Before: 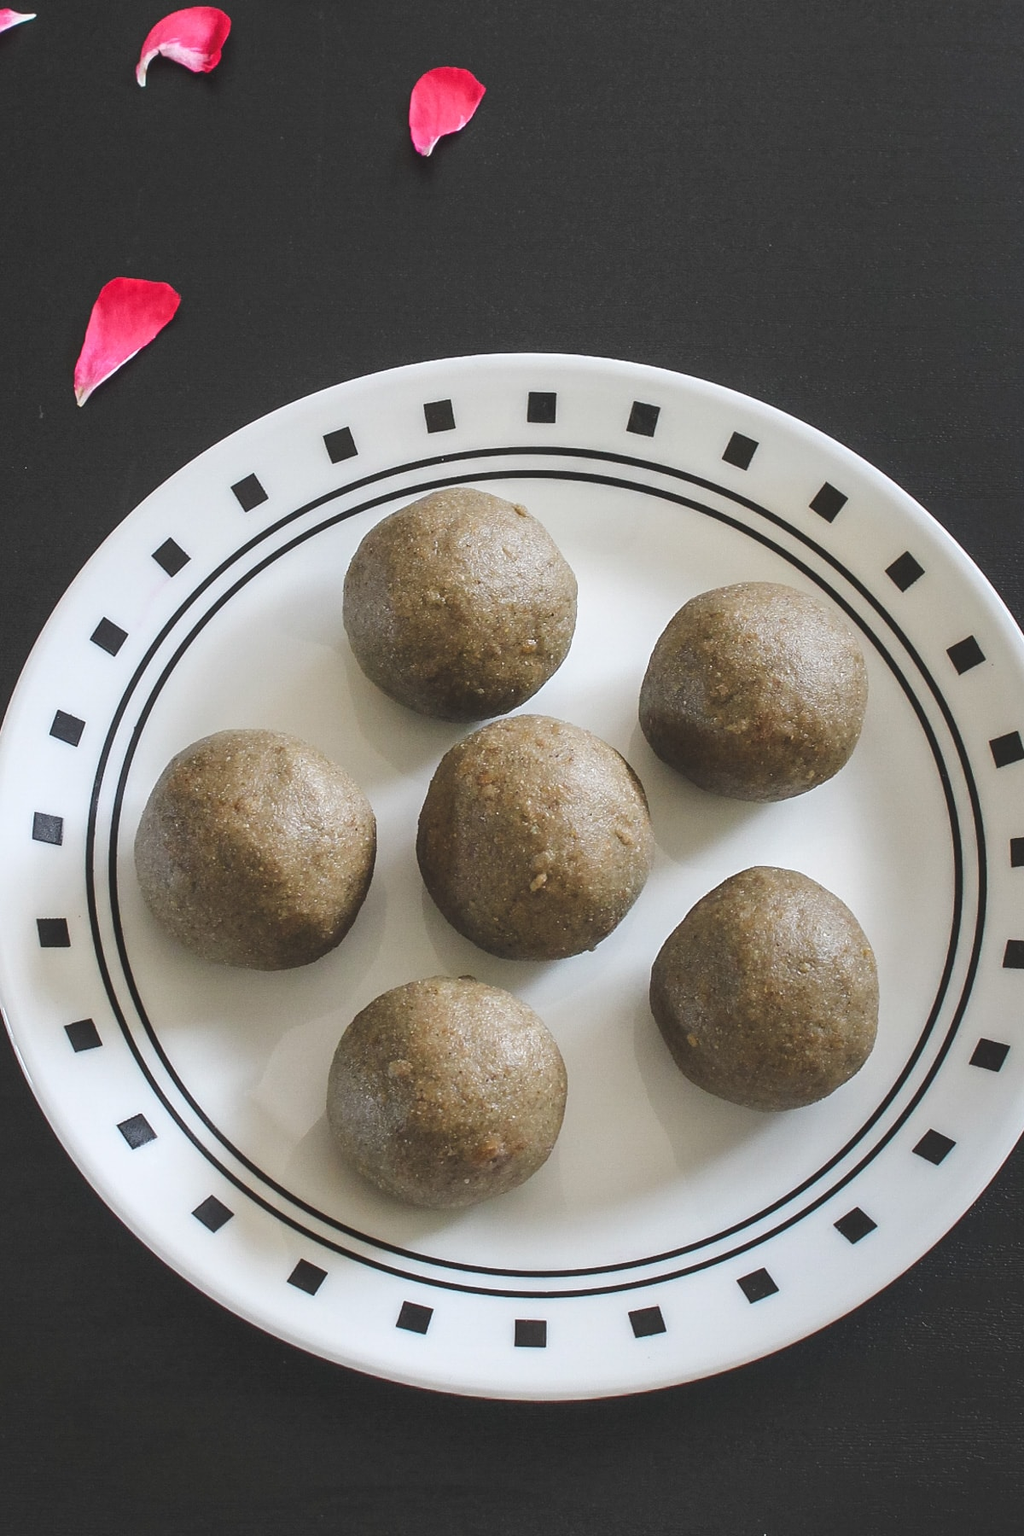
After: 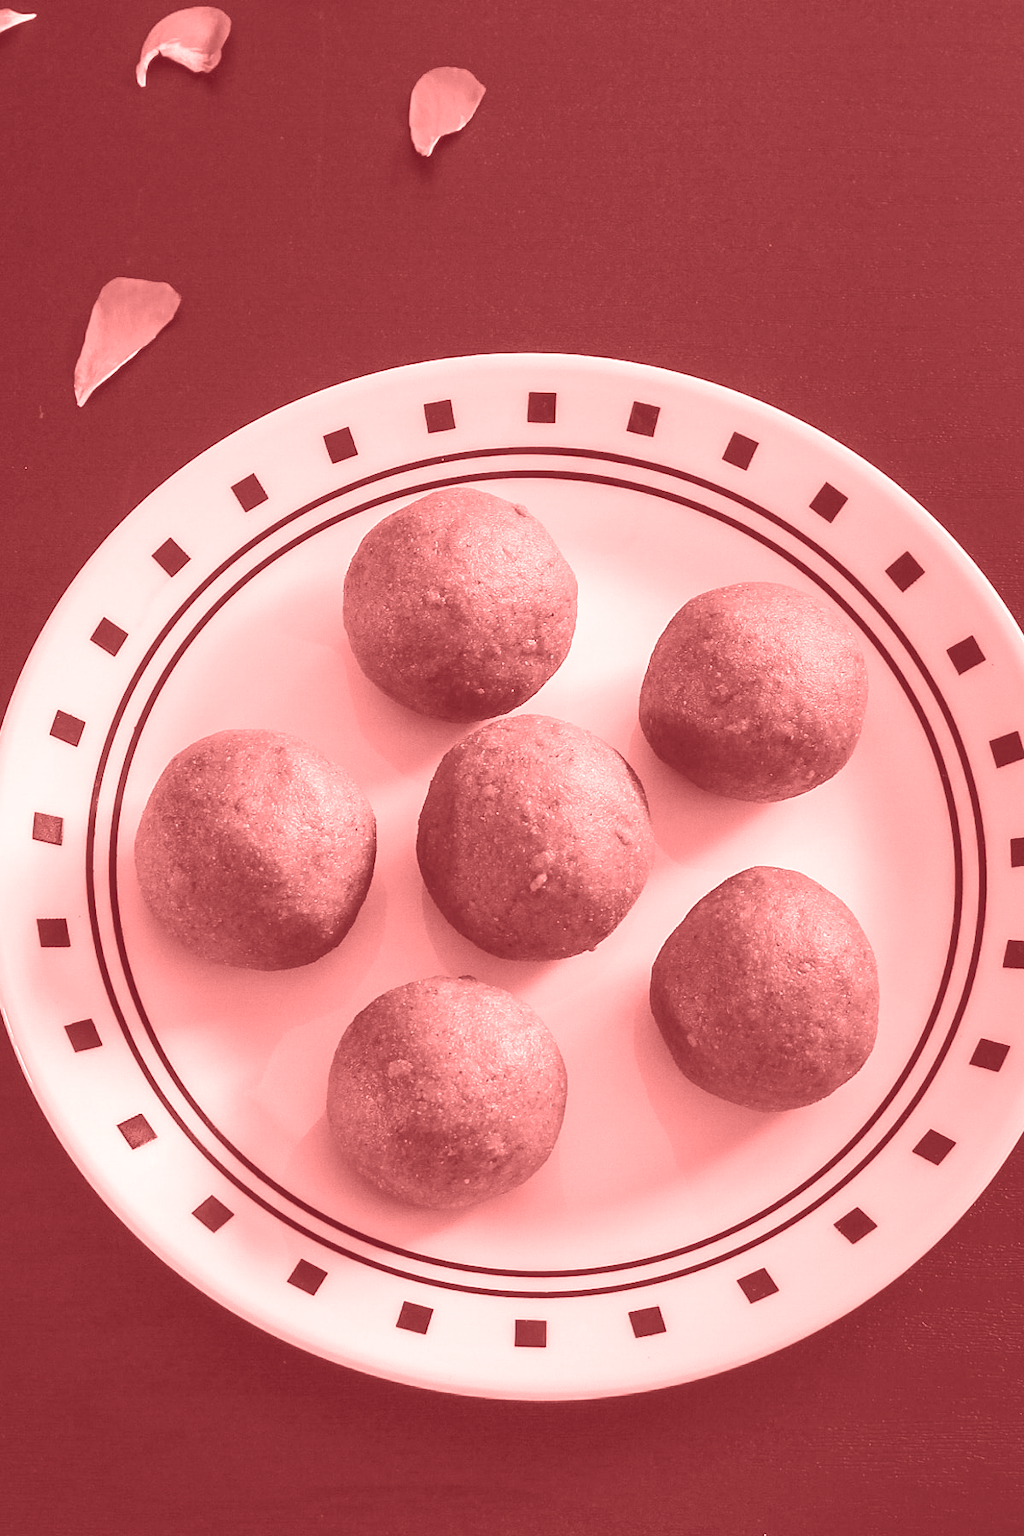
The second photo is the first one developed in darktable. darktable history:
shadows and highlights: shadows 25, highlights -25
colorize: saturation 60%, source mix 100%
